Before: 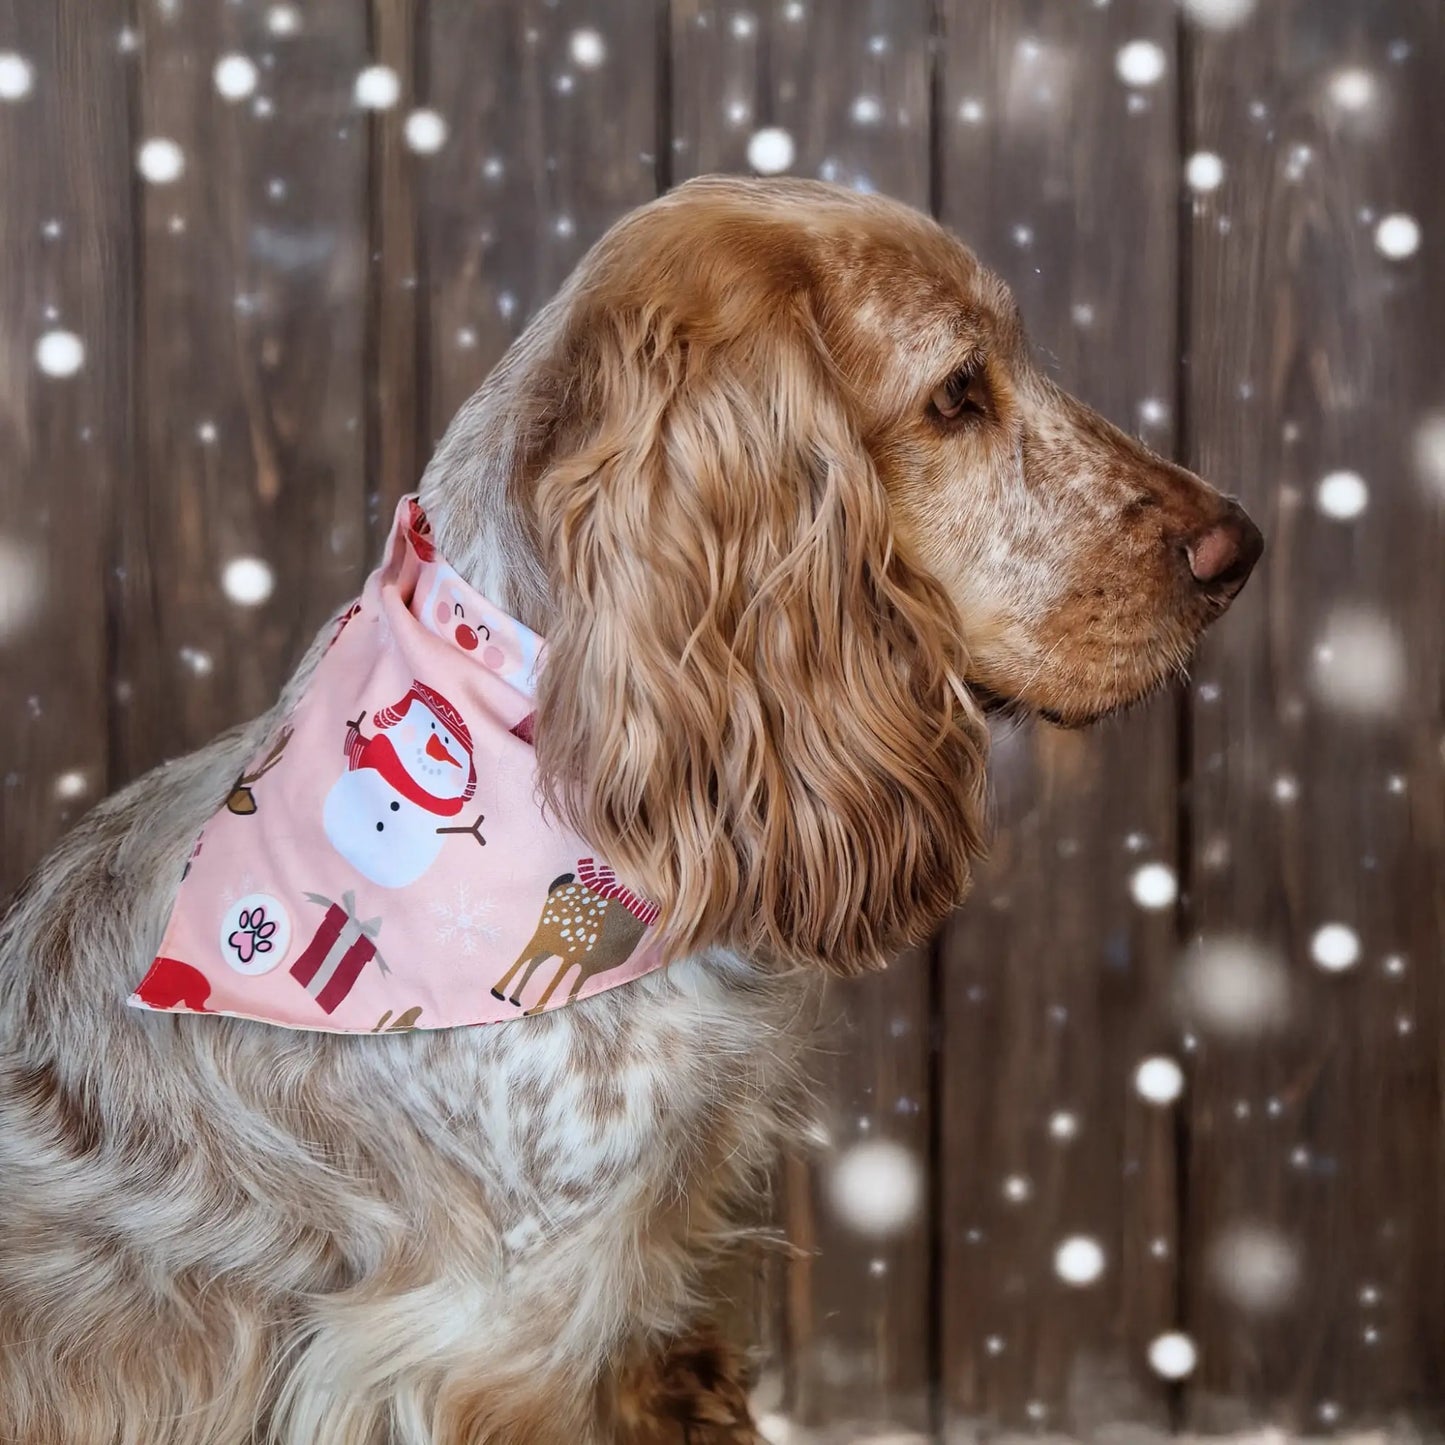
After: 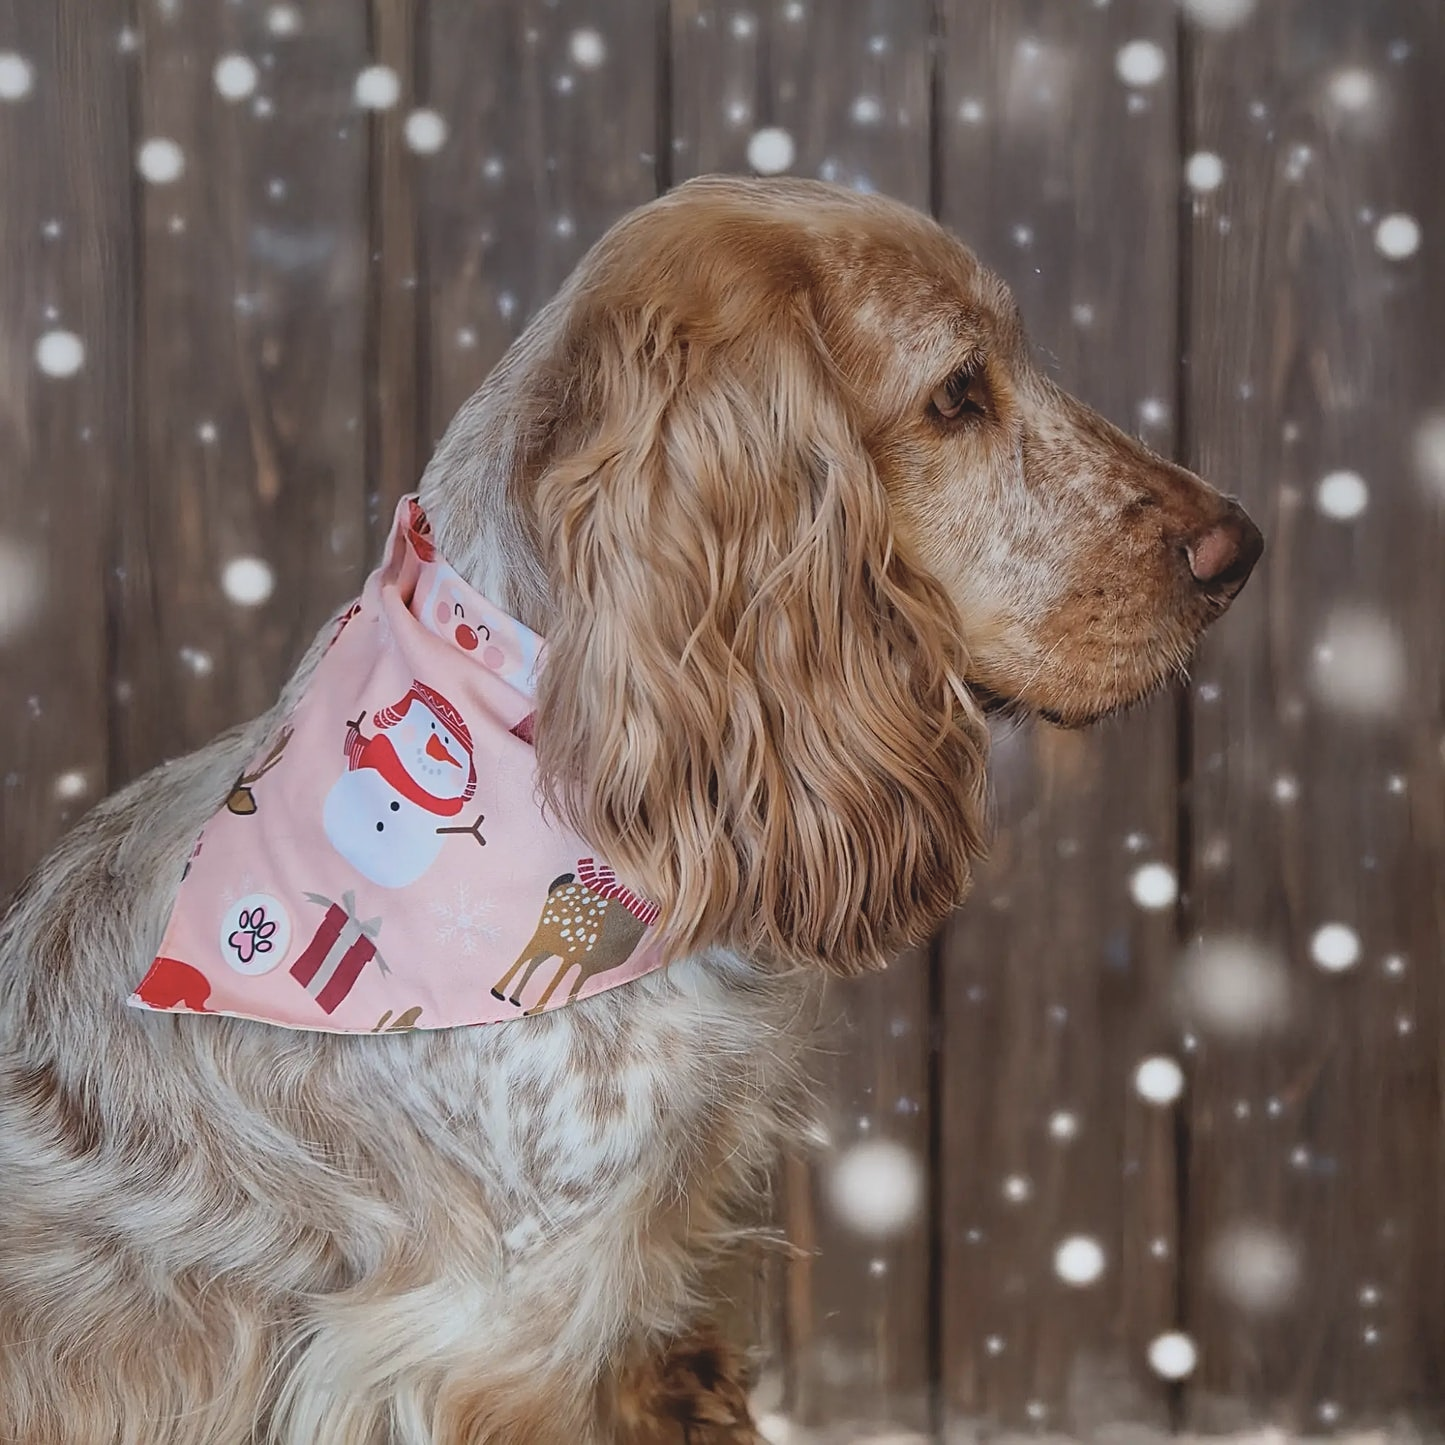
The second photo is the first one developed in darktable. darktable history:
graduated density: on, module defaults
sharpen: on, module defaults
contrast brightness saturation: contrast -0.15, brightness 0.05, saturation -0.12
